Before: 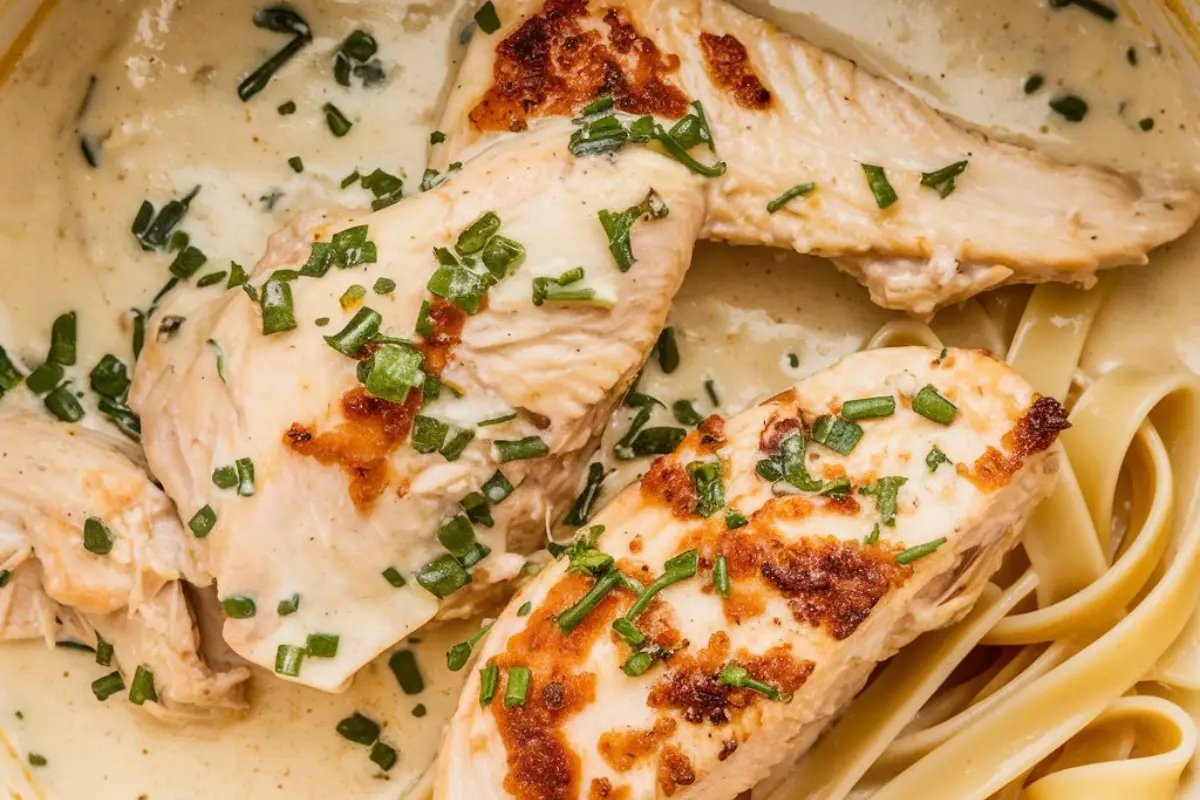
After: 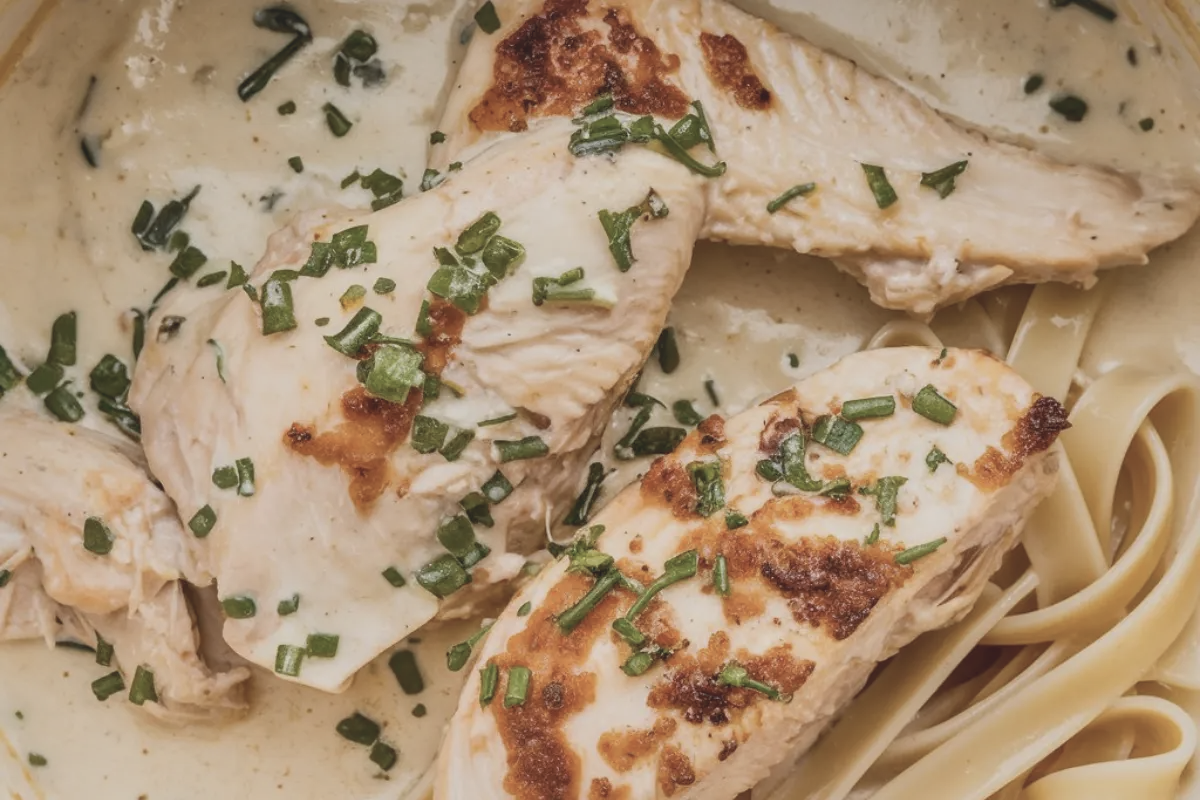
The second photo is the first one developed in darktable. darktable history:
contrast brightness saturation: contrast -0.26, saturation -0.43
local contrast: mode bilateral grid, contrast 25, coarseness 50, detail 123%, midtone range 0.2
